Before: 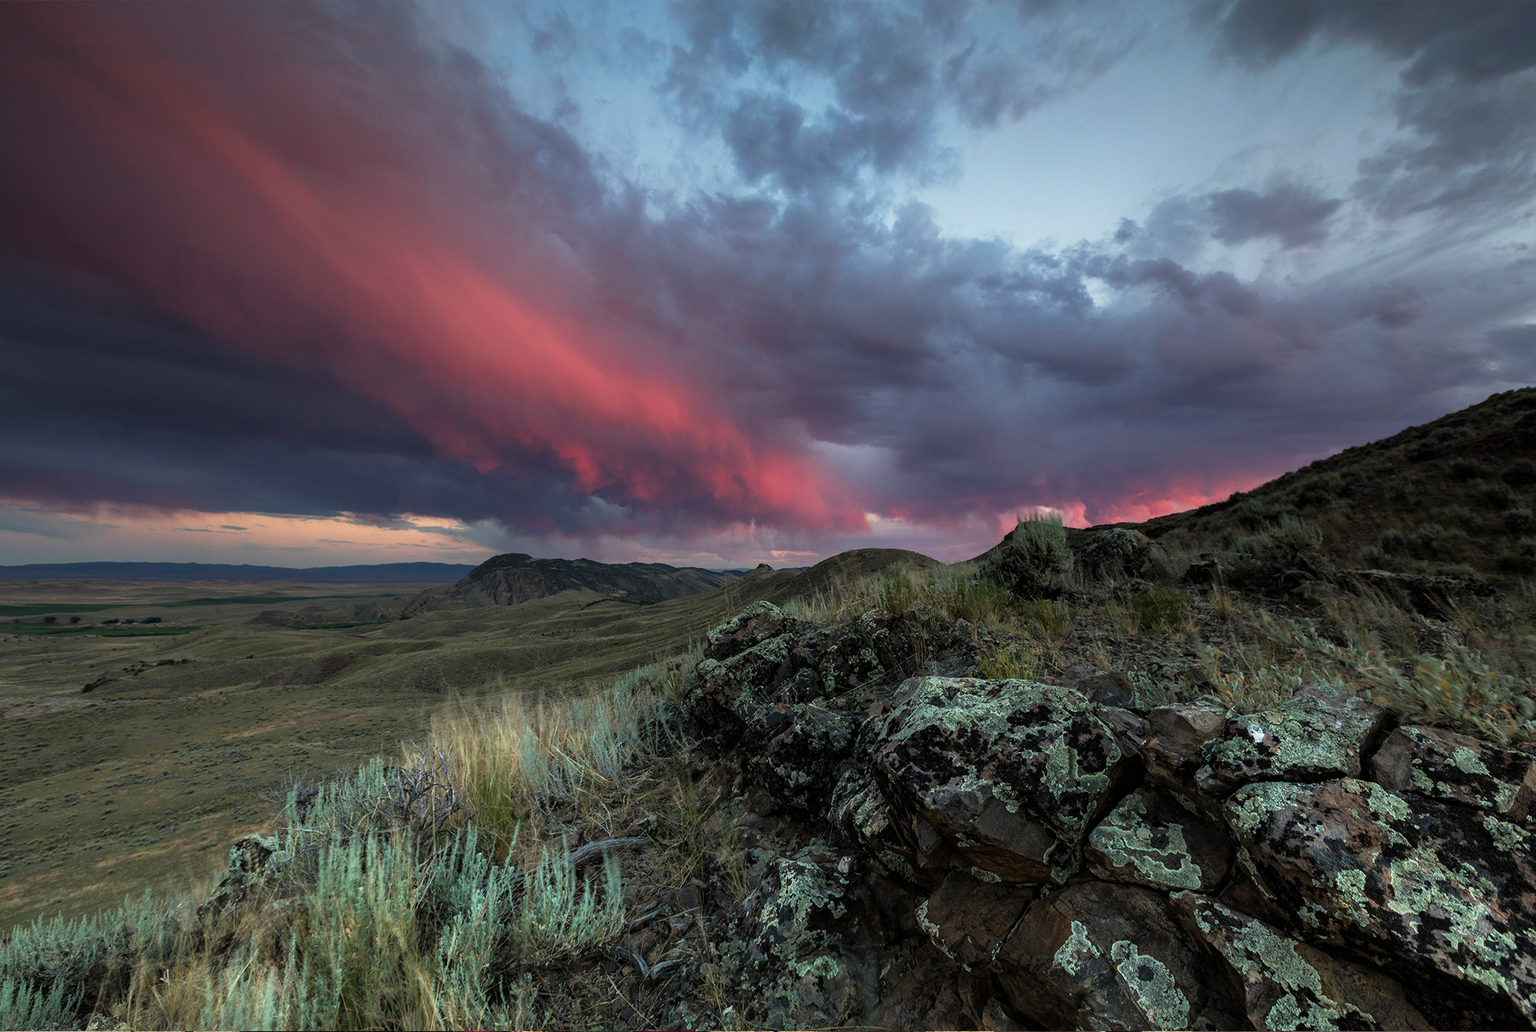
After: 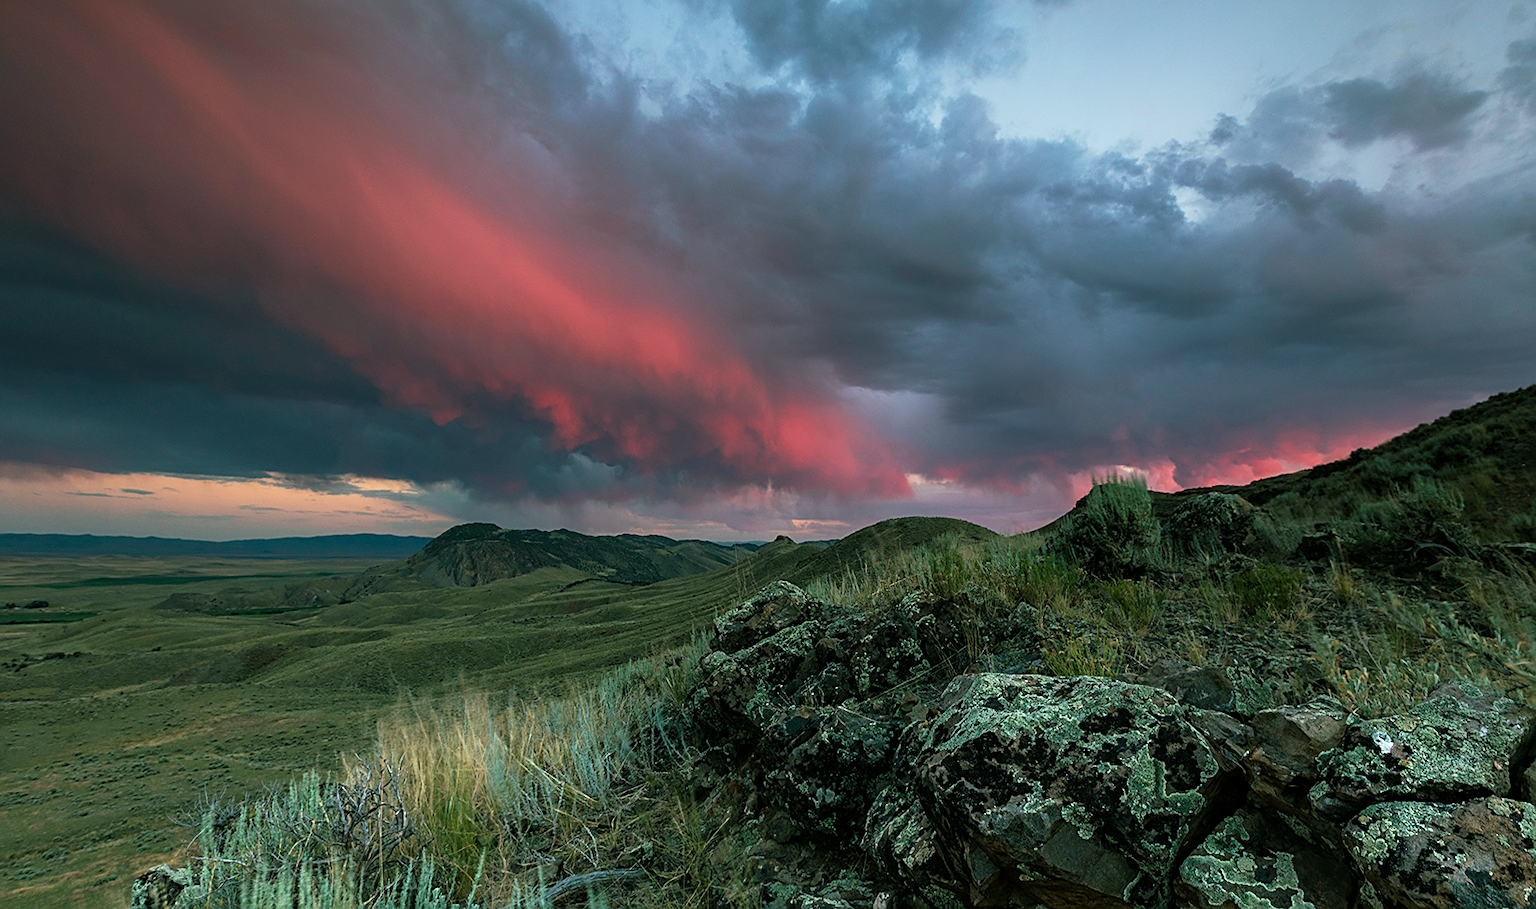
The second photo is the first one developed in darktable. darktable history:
crop: left 7.937%, top 12.078%, right 10.01%, bottom 15.44%
sharpen: on, module defaults
color balance rgb: shadows lift › chroma 11.852%, shadows lift › hue 131.13°, perceptual saturation grading › global saturation 0.765%, global vibrance 24.809%
